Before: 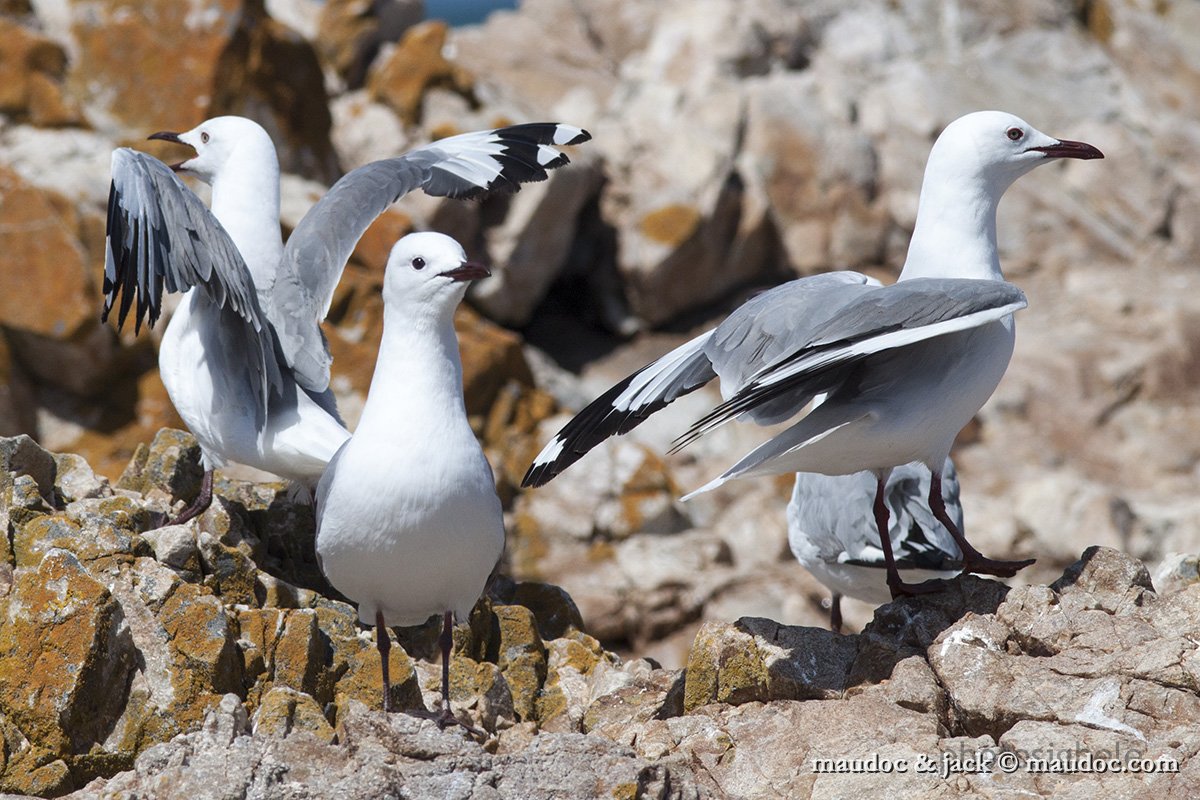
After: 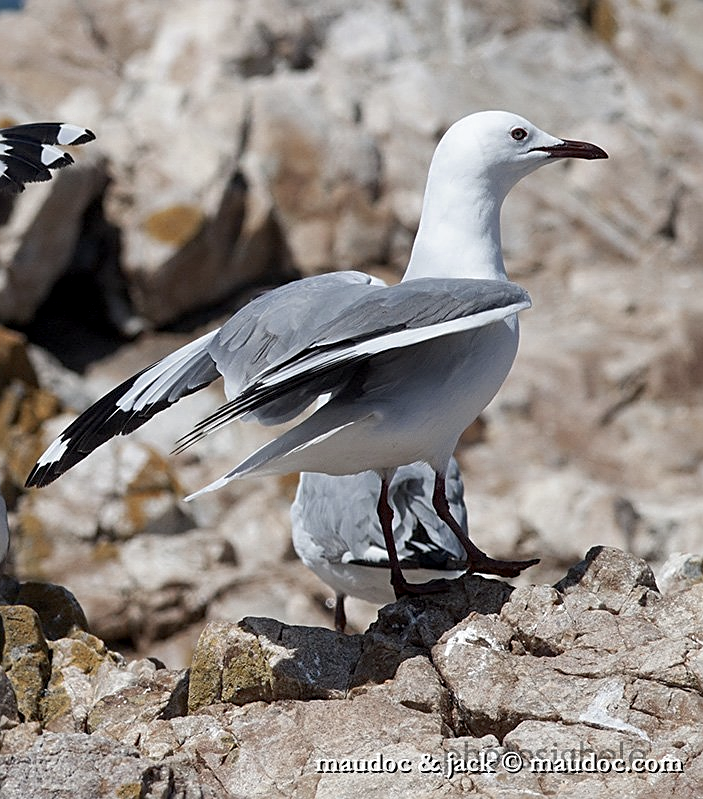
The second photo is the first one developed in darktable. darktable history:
color zones: curves: ch0 [(0, 0.5) (0.125, 0.4) (0.25, 0.5) (0.375, 0.4) (0.5, 0.4) (0.625, 0.35) (0.75, 0.35) (0.875, 0.5)]; ch1 [(0, 0.35) (0.125, 0.45) (0.25, 0.35) (0.375, 0.35) (0.5, 0.35) (0.625, 0.35) (0.75, 0.45) (0.875, 0.35)]; ch2 [(0, 0.6) (0.125, 0.5) (0.25, 0.5) (0.375, 0.6) (0.5, 0.6) (0.625, 0.5) (0.75, 0.5) (0.875, 0.5)]
sharpen: on, module defaults
exposure: black level correction 0.005, exposure 0.001 EV, compensate highlight preservation false
crop: left 41.402%
